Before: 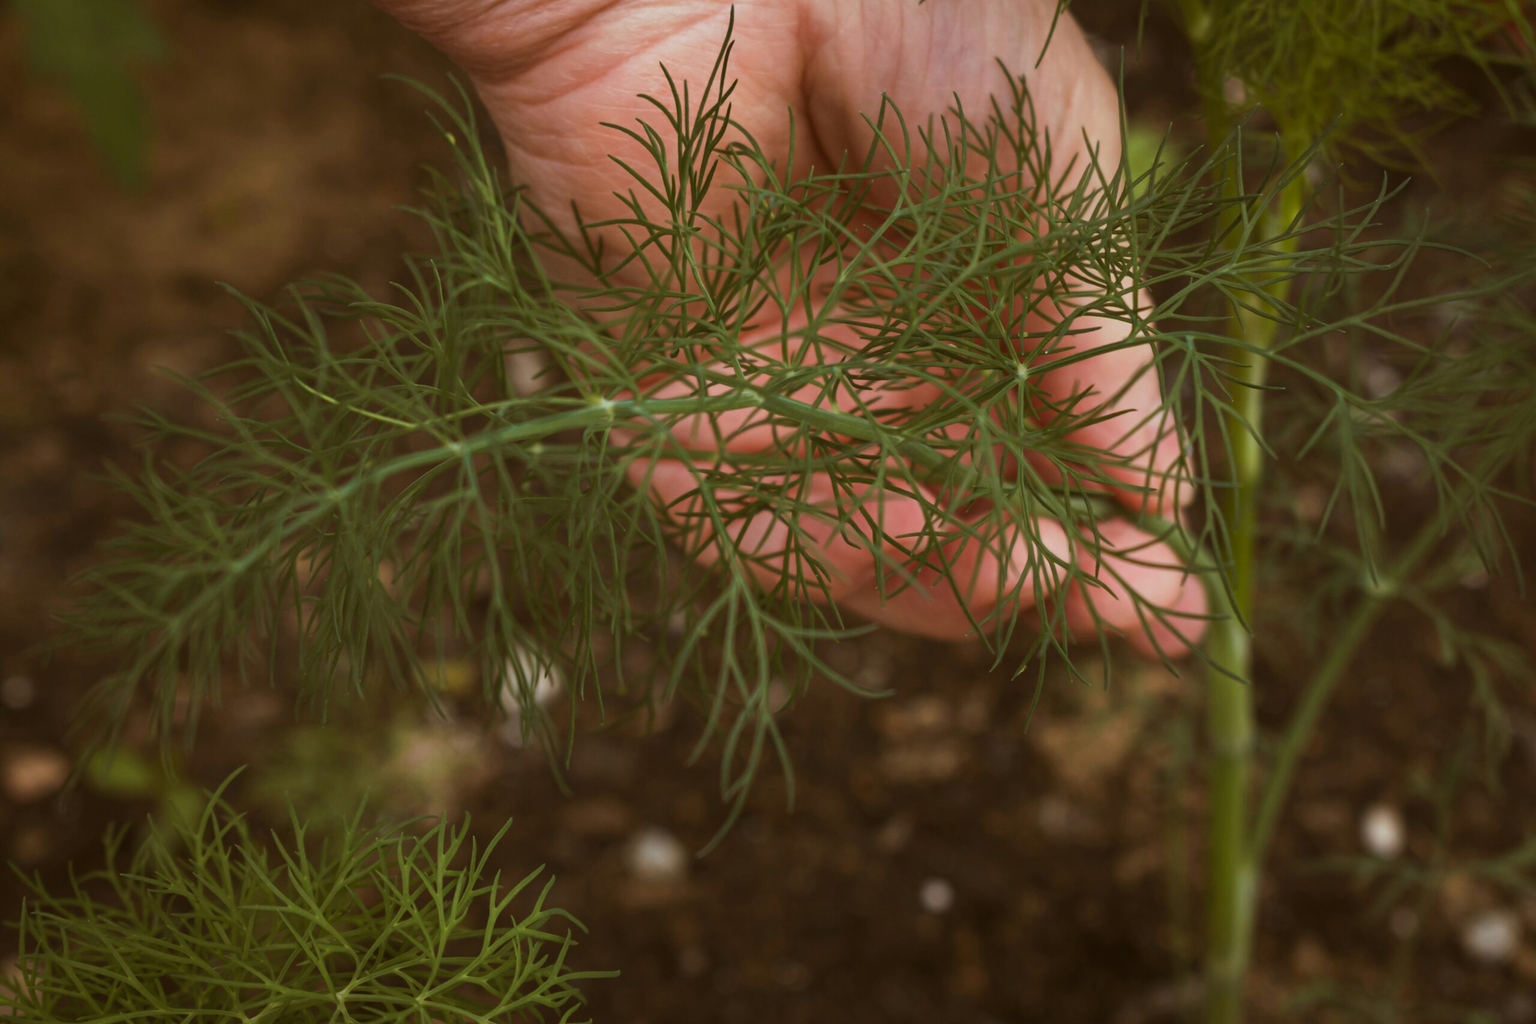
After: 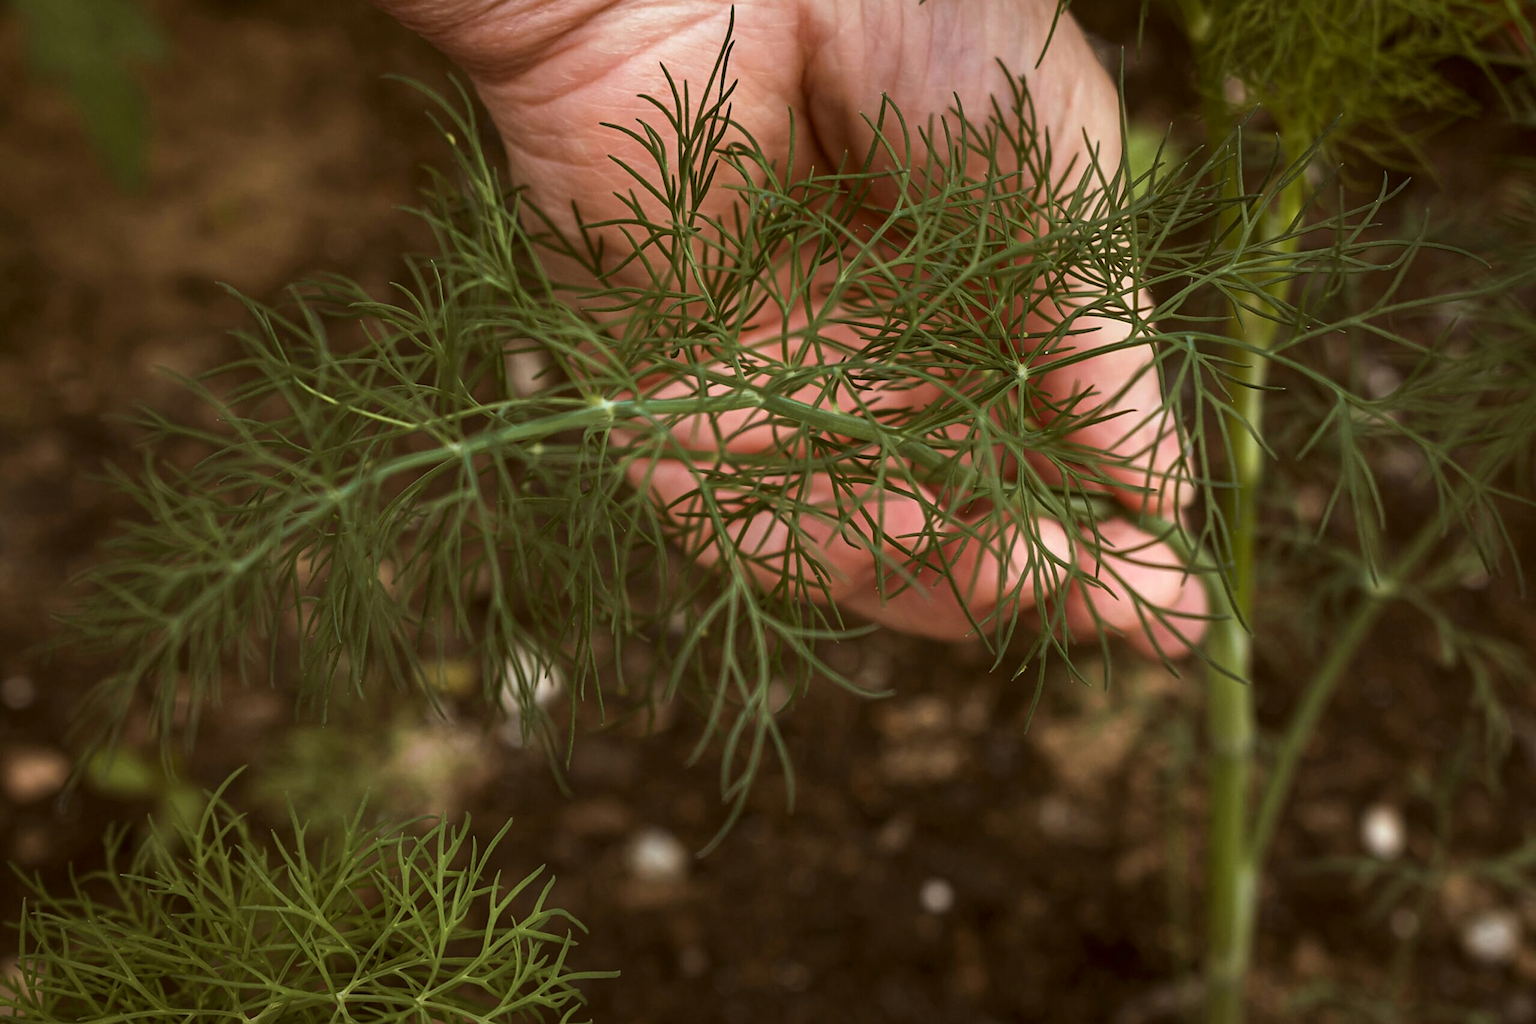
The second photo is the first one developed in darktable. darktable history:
sharpen: on, module defaults
local contrast: detail 135%, midtone range 0.75
